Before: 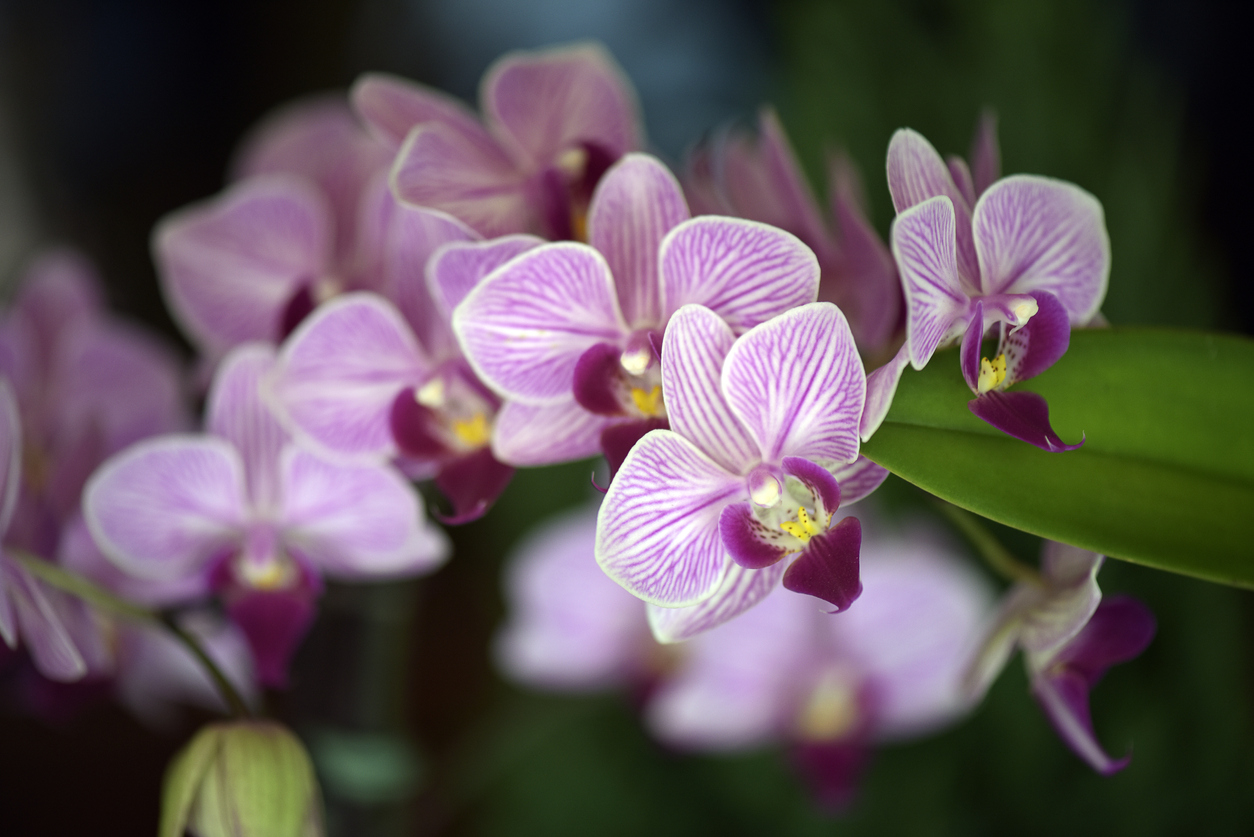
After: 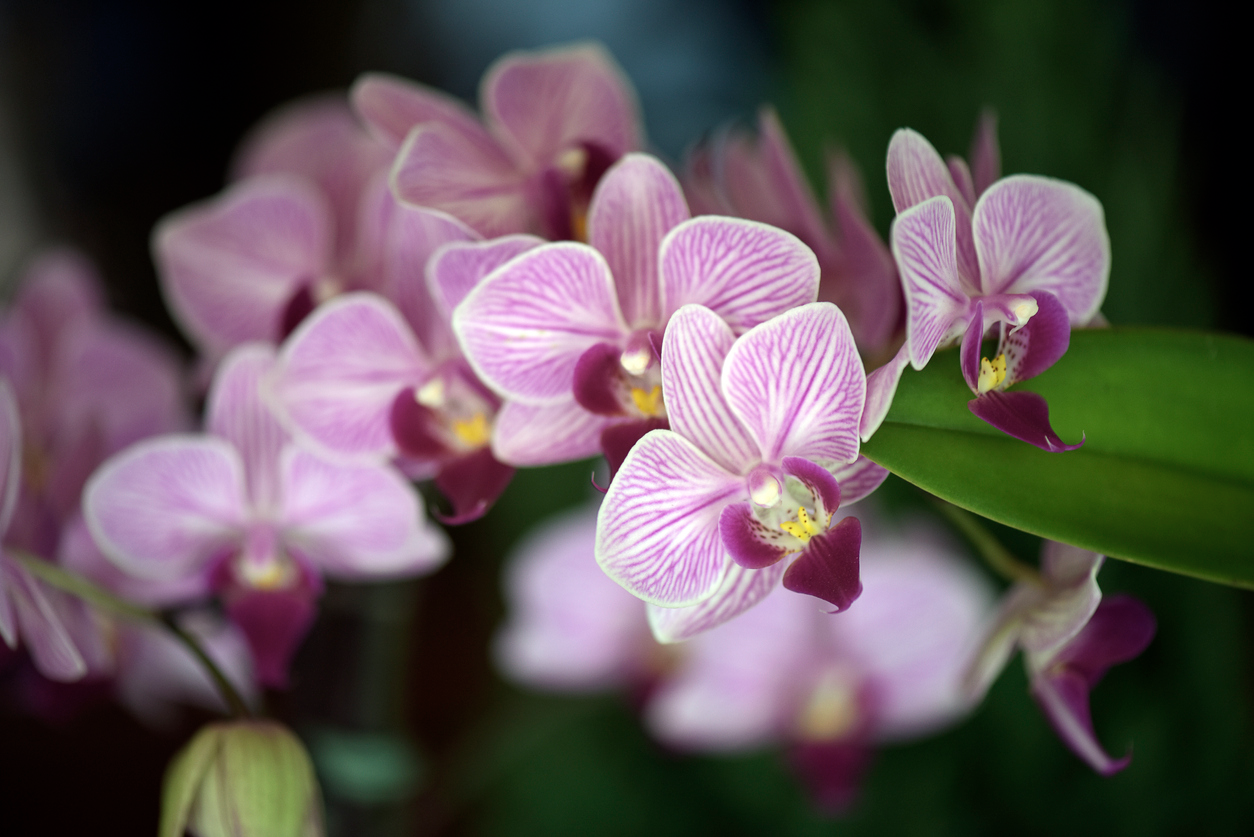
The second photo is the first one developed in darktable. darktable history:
contrast brightness saturation: saturation -0.158
